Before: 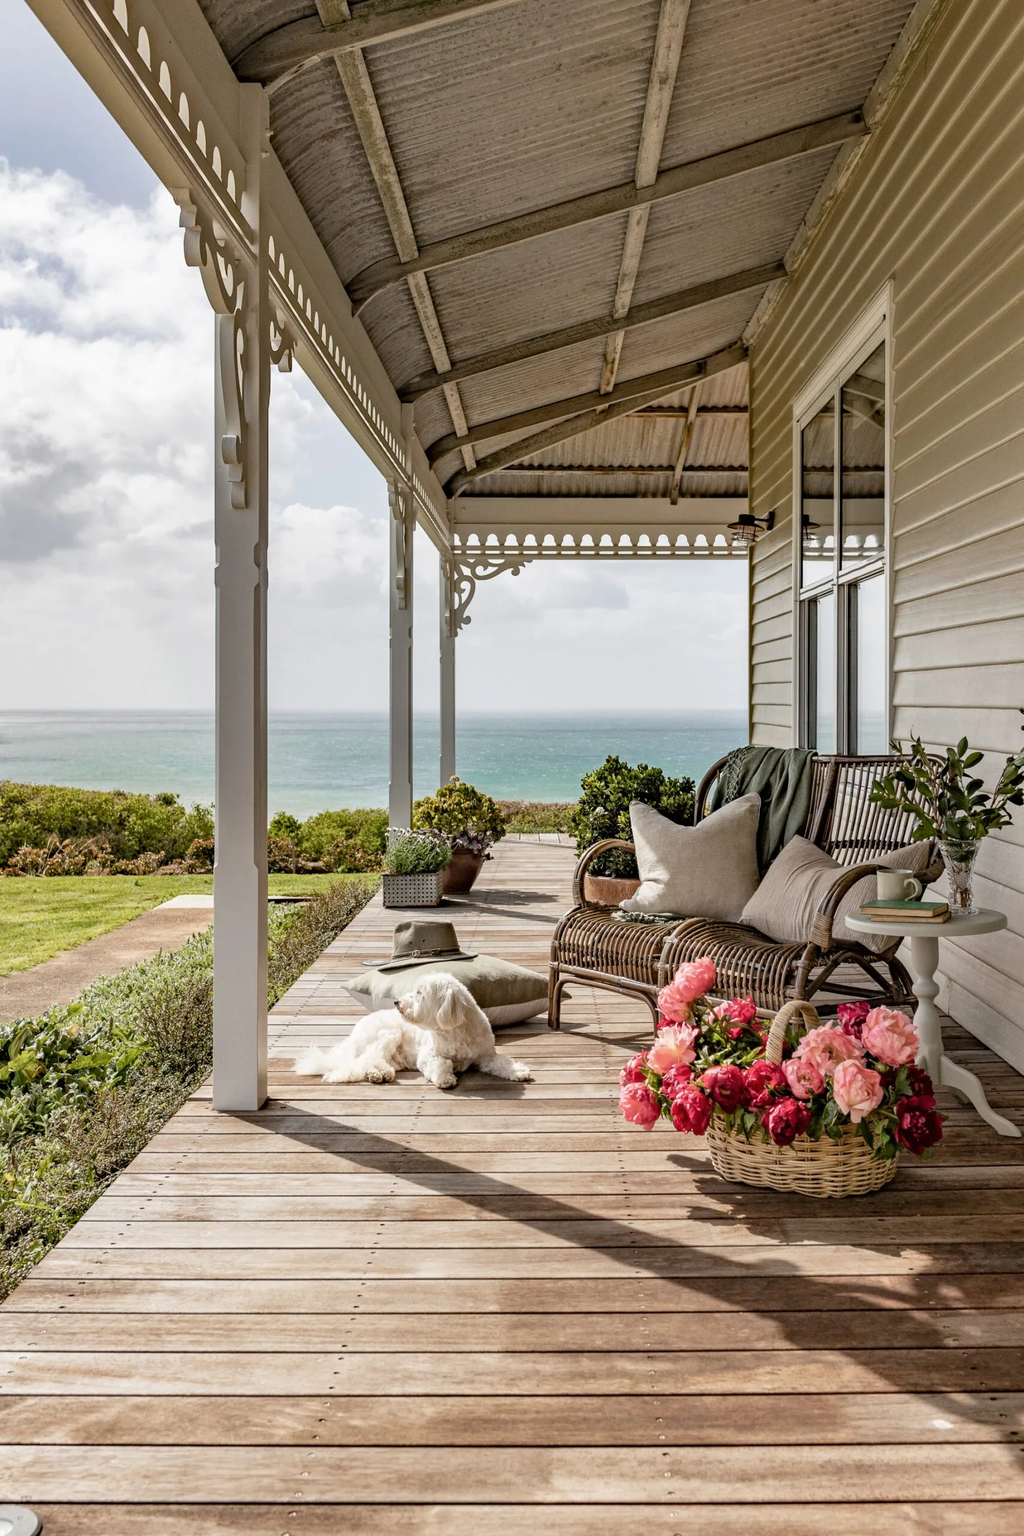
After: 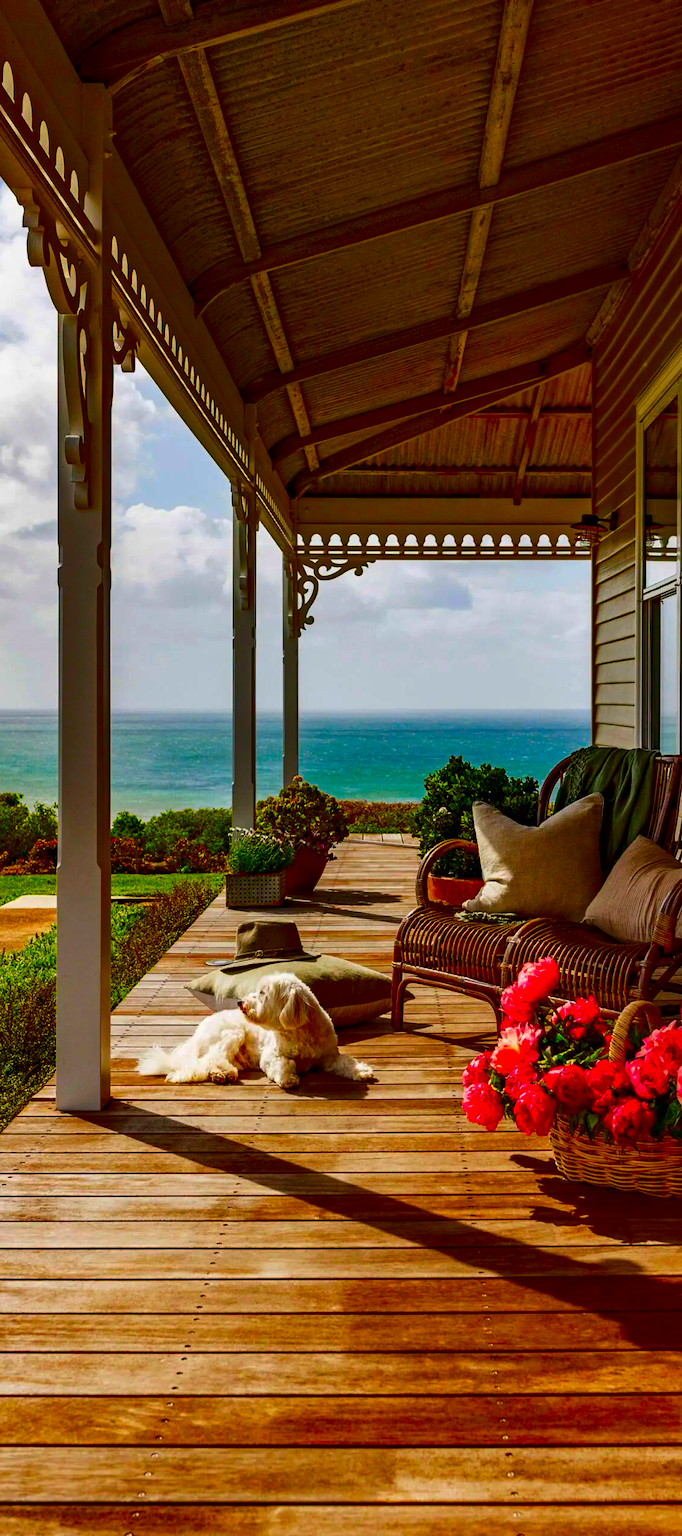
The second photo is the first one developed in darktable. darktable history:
color correction: highlights b* -0.049, saturation 2.95
crop: left 15.383%, right 17.903%
contrast brightness saturation: contrast 0.092, brightness -0.596, saturation 0.173
